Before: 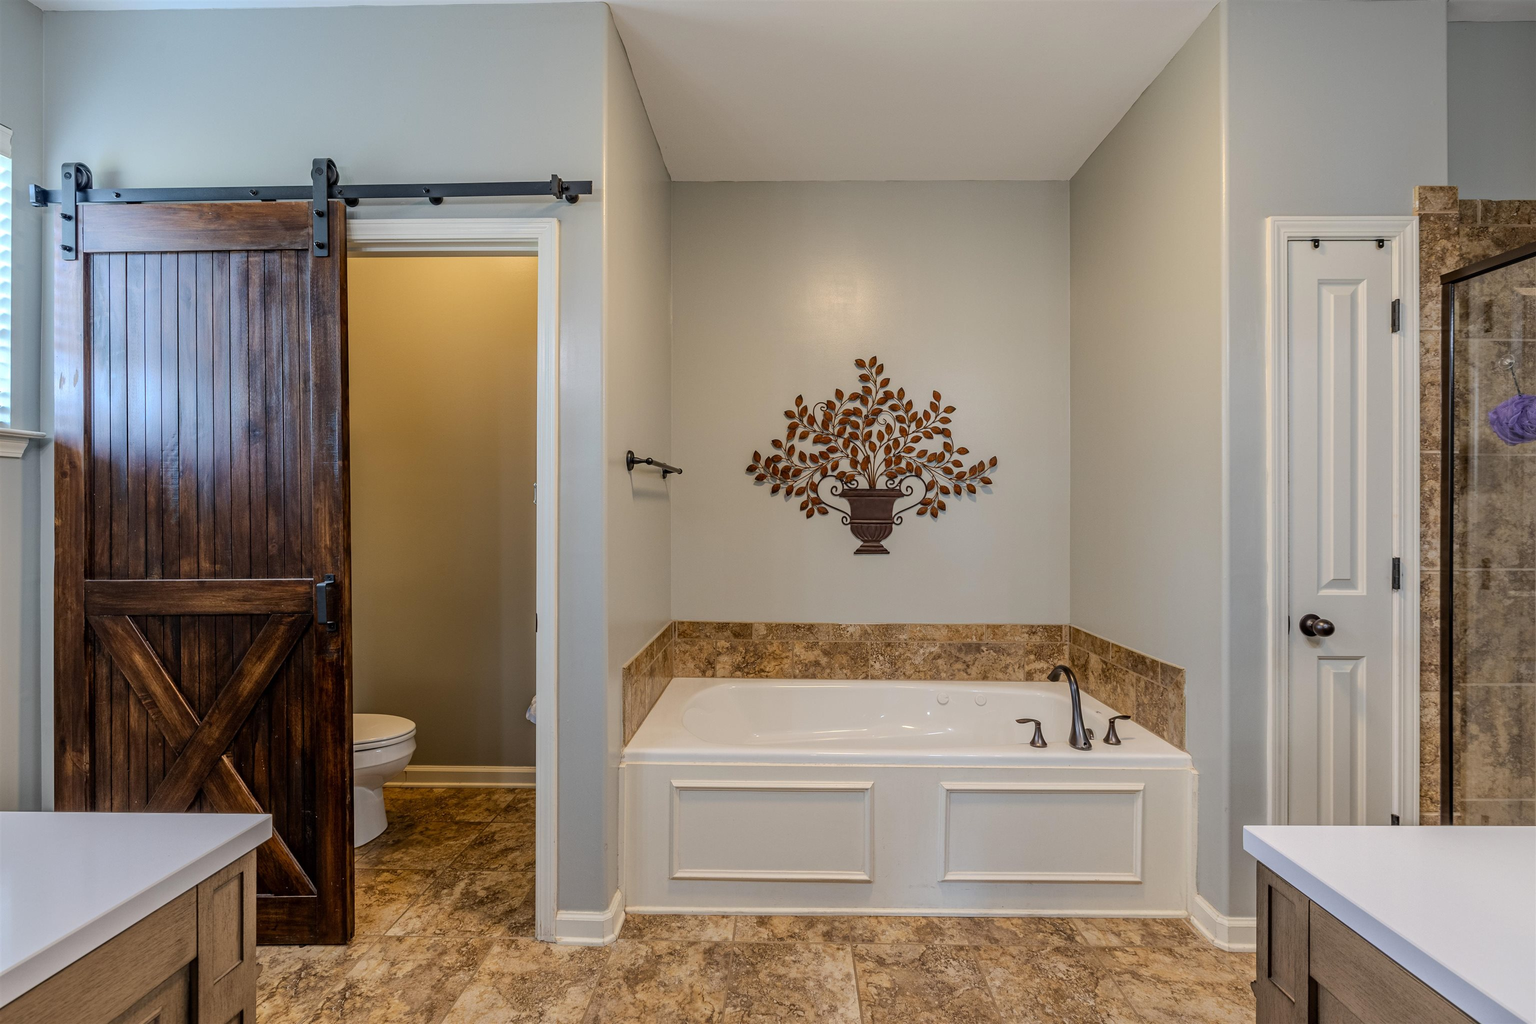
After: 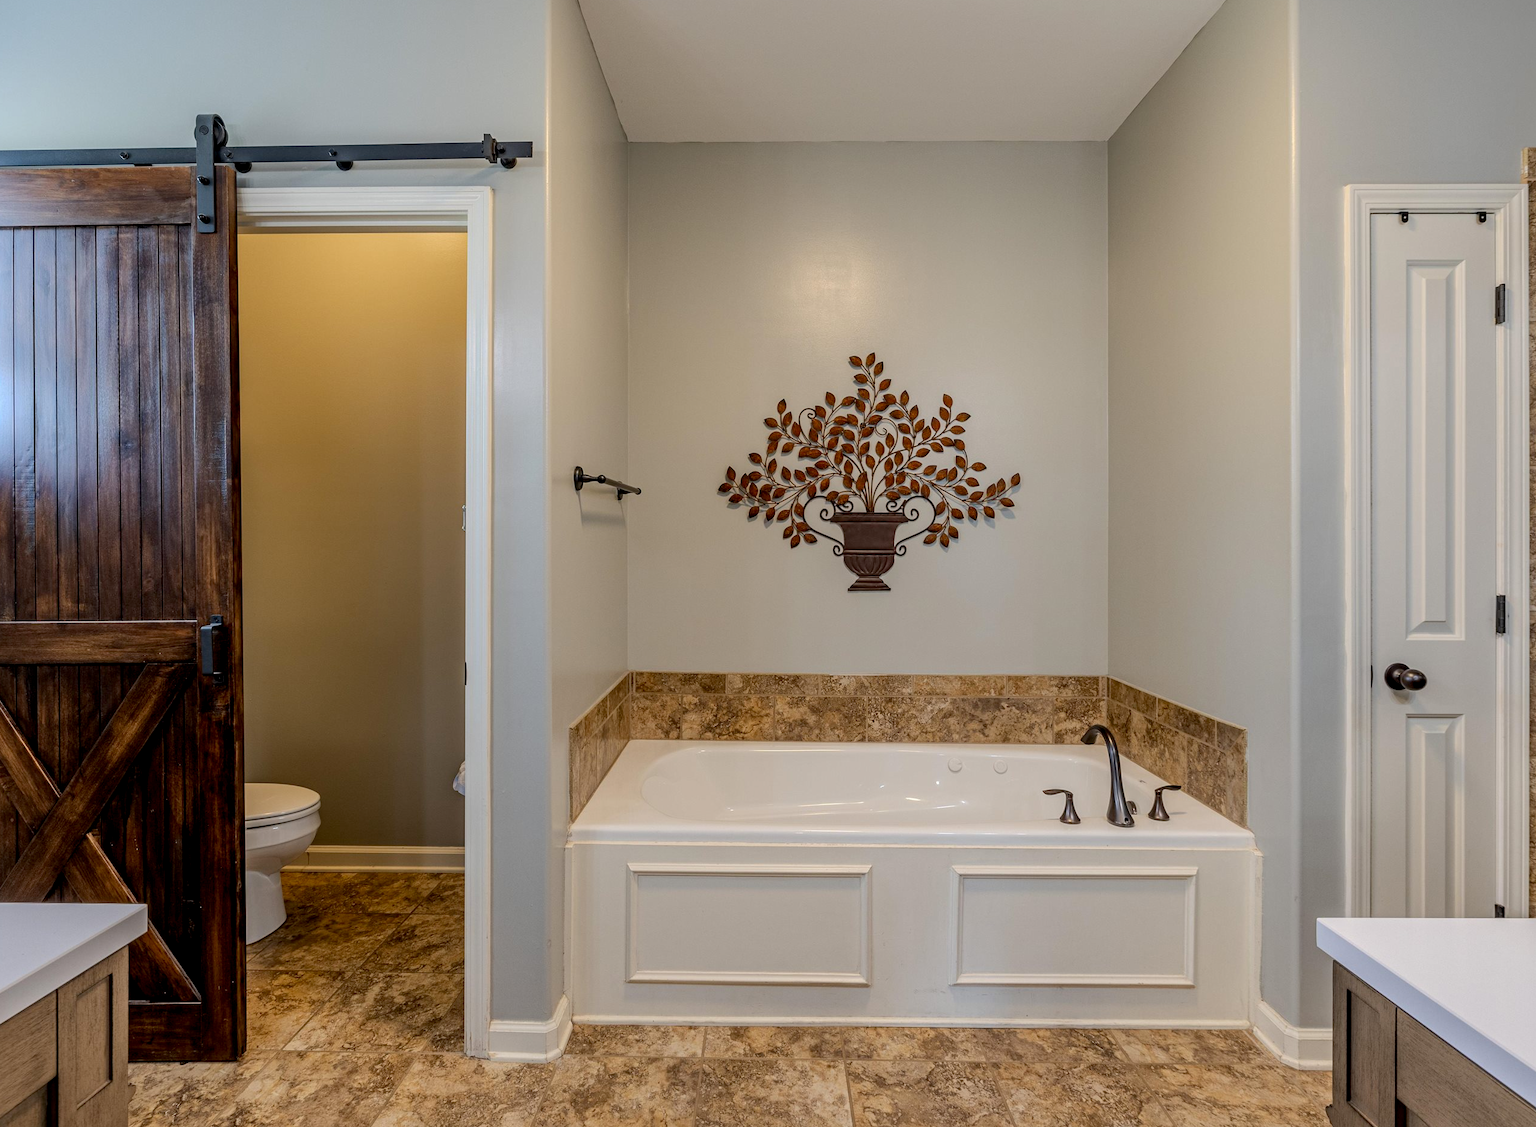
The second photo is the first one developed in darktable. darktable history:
exposure: black level correction 0.005, exposure 0.015 EV, compensate exposure bias true, compensate highlight preservation false
crop: left 9.786%, top 6.224%, right 7.143%, bottom 2.349%
